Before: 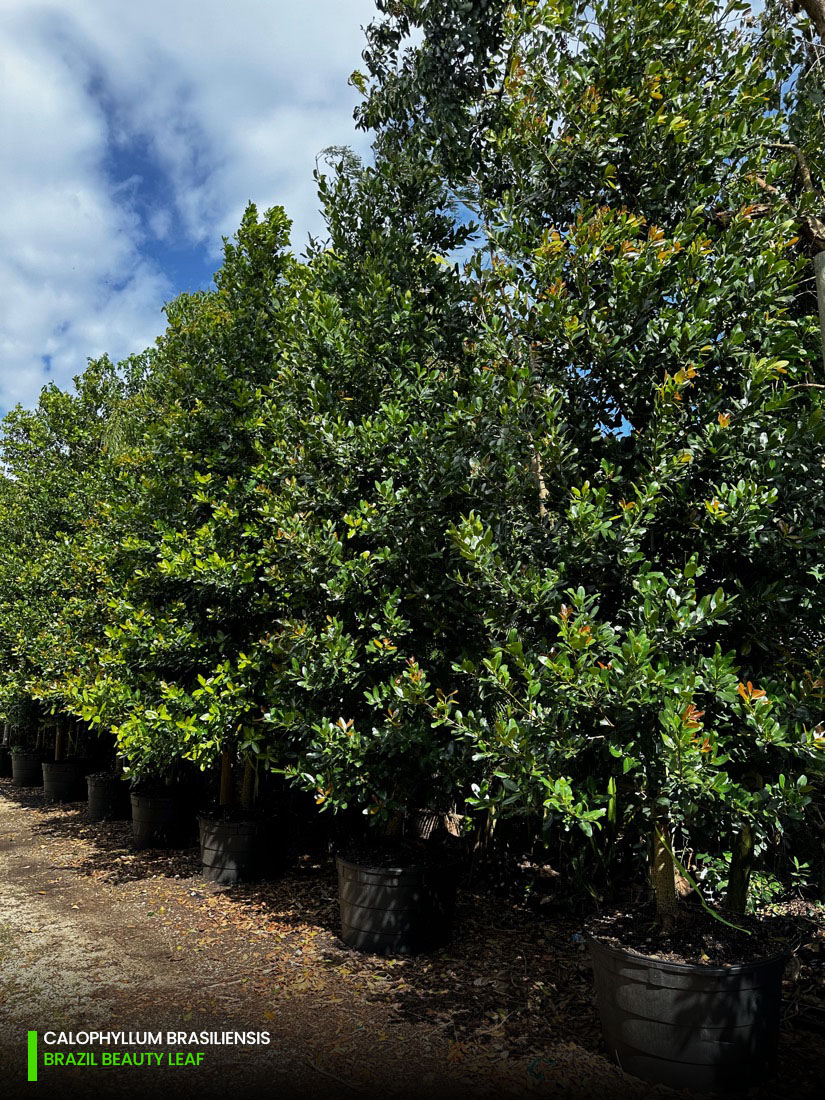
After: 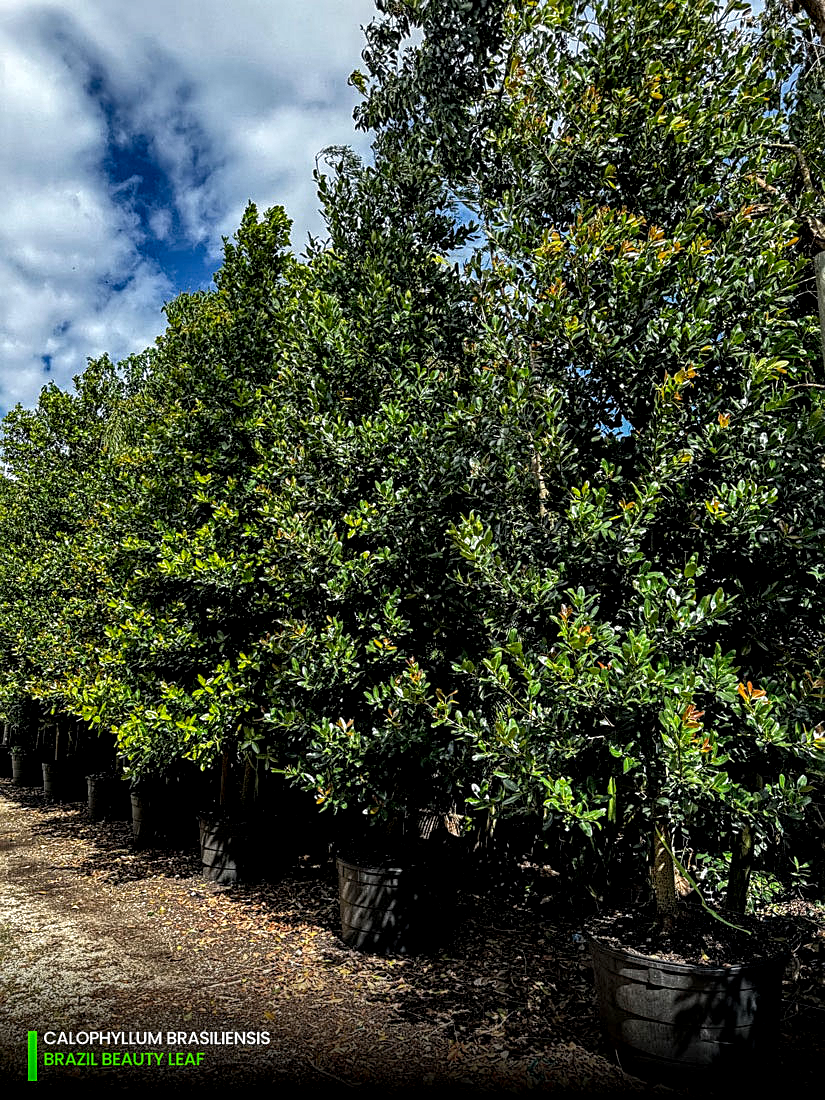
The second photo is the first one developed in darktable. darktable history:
local contrast: highlights 14%, shadows 37%, detail 183%, midtone range 0.472
sharpen: on, module defaults
exposure: compensate highlight preservation false
haze removal: compatibility mode true, adaptive false
